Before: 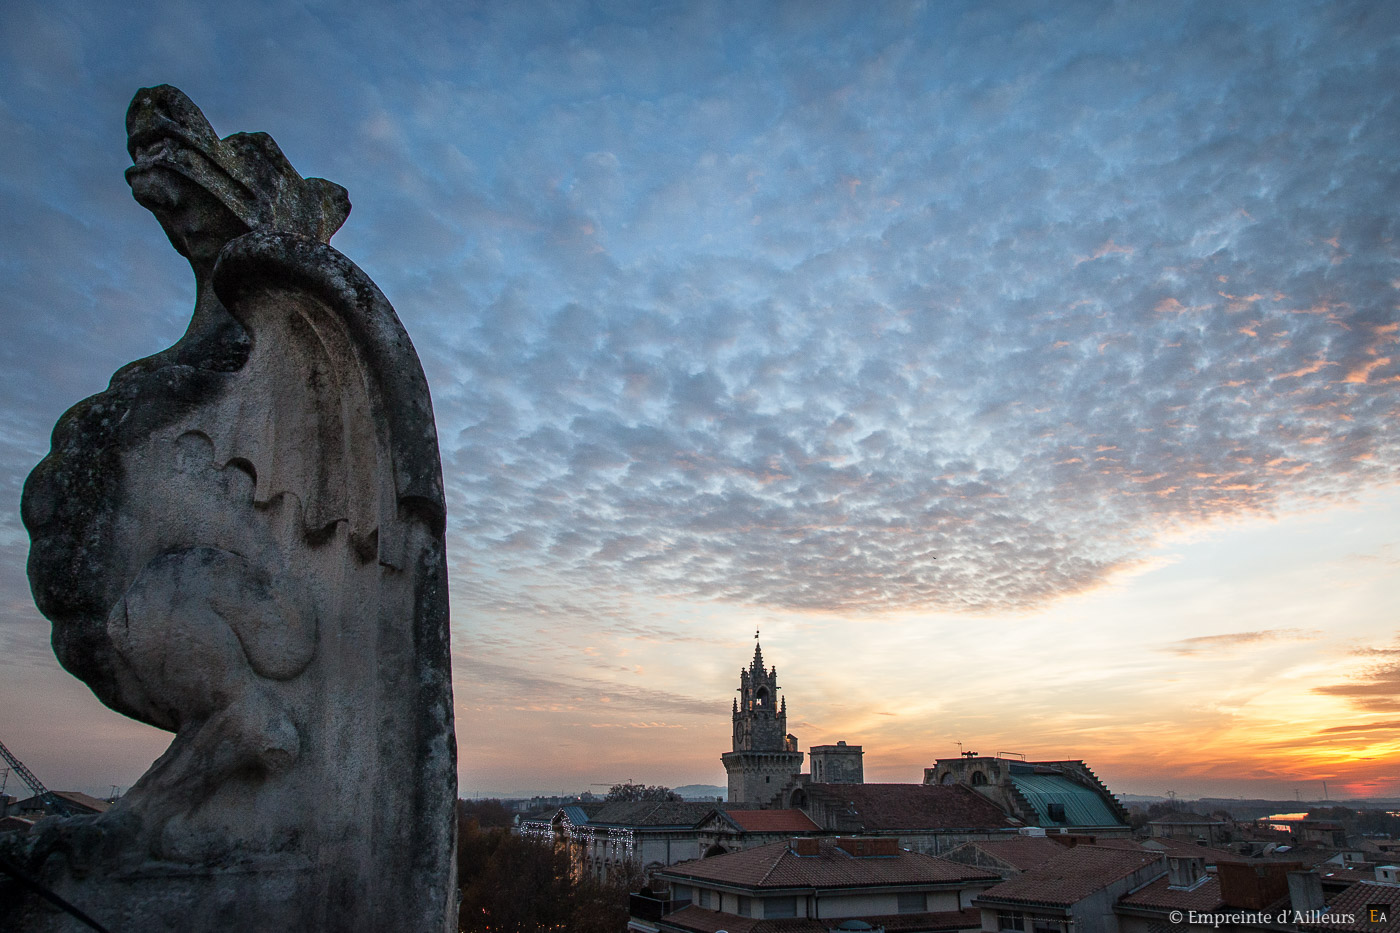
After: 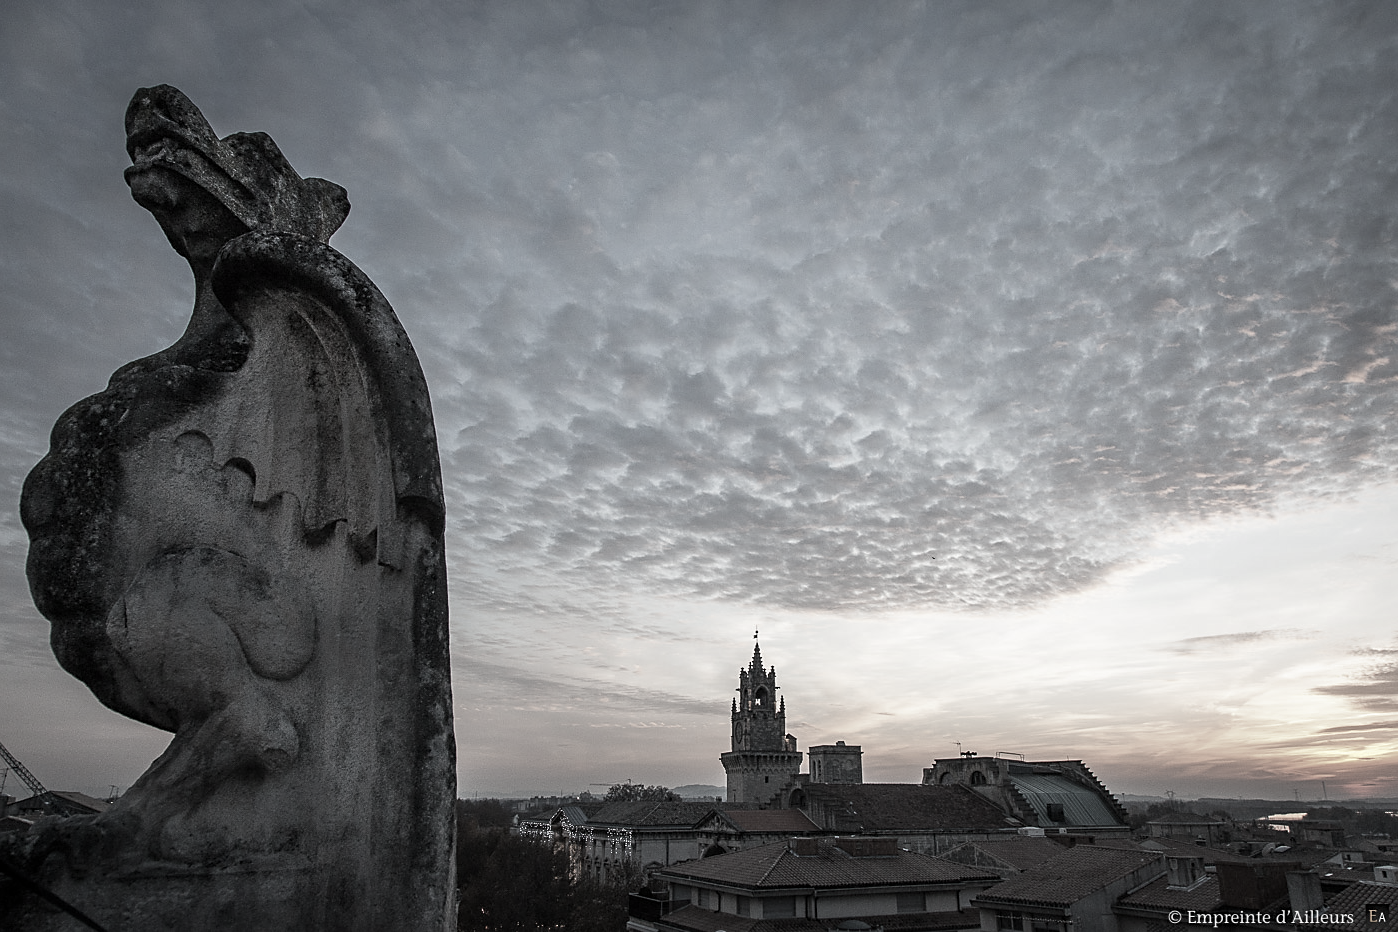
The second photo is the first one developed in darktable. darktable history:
sharpen: radius 1.864, amount 0.398, threshold 1.271
color correction: saturation 0.2
crop and rotate: left 0.126%
